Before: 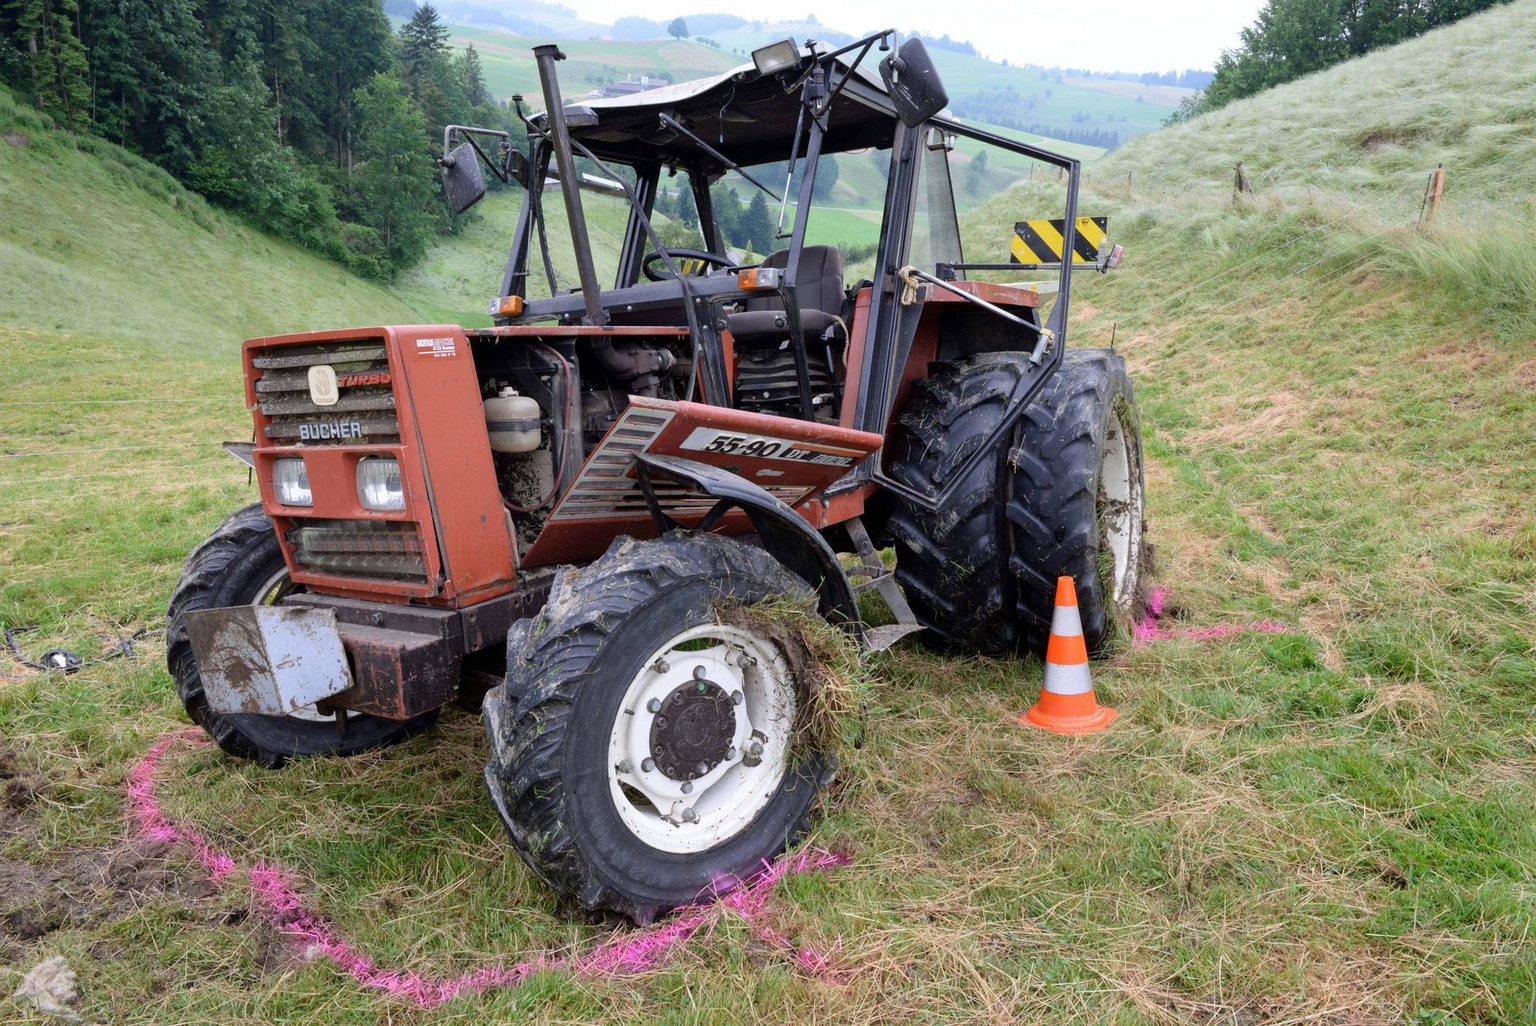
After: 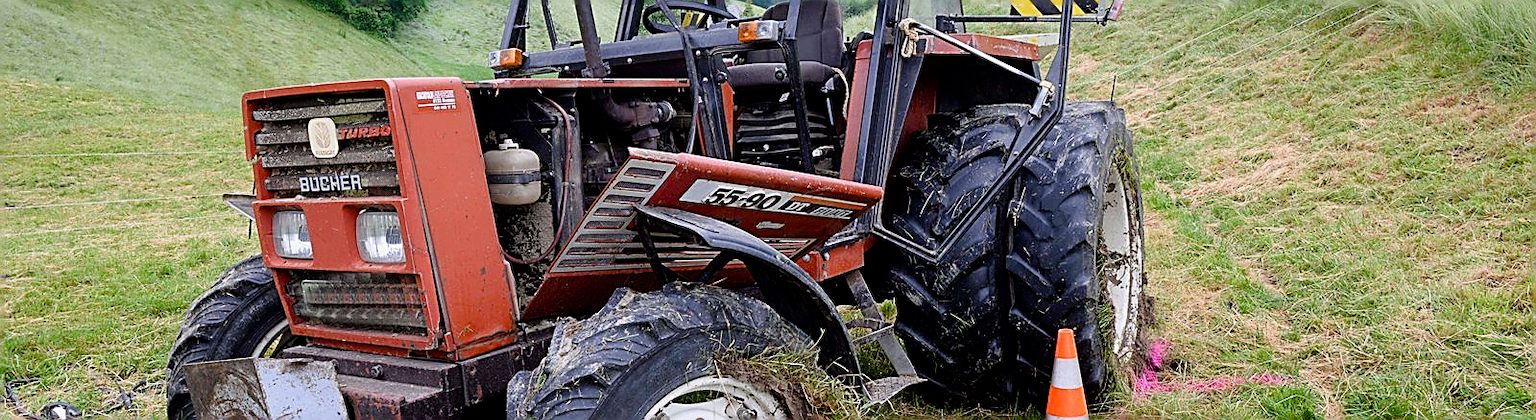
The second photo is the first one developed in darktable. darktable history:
crop and rotate: top 24.143%, bottom 34.794%
color balance rgb: perceptual saturation grading › global saturation 20%, perceptual saturation grading › highlights -25.284%, perceptual saturation grading › shadows 49.28%
filmic rgb: black relative exposure -12.02 EV, white relative exposure 2.82 EV, target black luminance 0%, hardness 8.02, latitude 69.42%, contrast 1.138, highlights saturation mix 11.16%, shadows ↔ highlights balance -0.392%, color science v6 (2022)
sharpen: radius 1.727, amount 1.282
